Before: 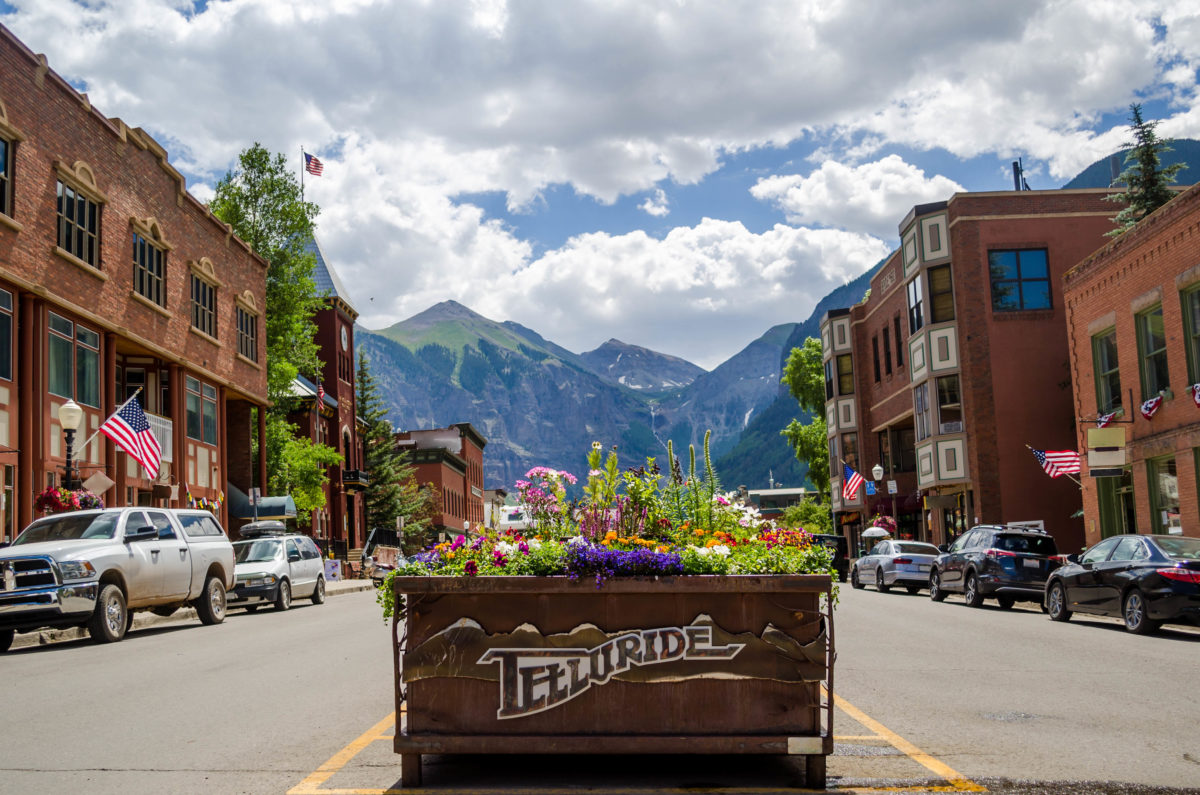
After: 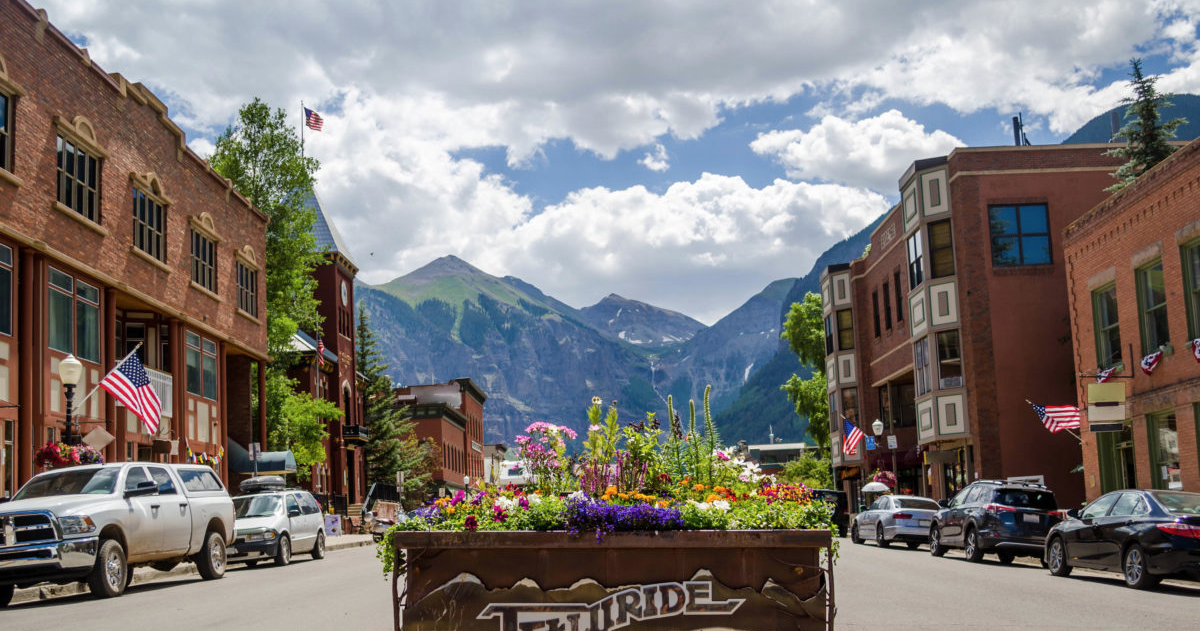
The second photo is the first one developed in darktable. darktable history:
contrast brightness saturation: saturation -0.05
crop and rotate: top 5.667%, bottom 14.937%
